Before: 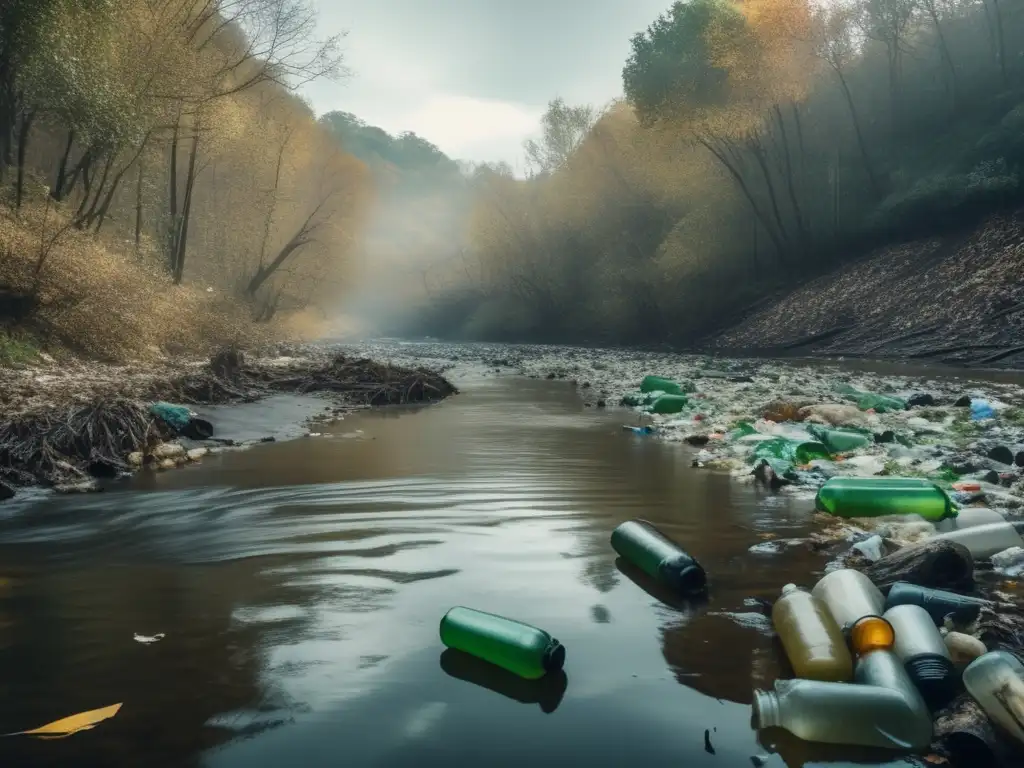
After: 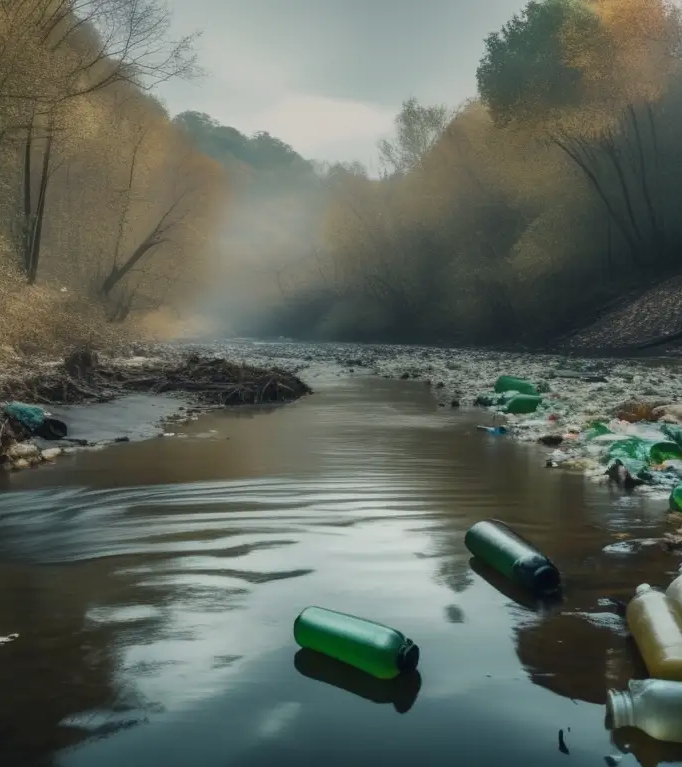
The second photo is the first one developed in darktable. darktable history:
graduated density: rotation -0.352°, offset 57.64
crop and rotate: left 14.292%, right 19.041%
